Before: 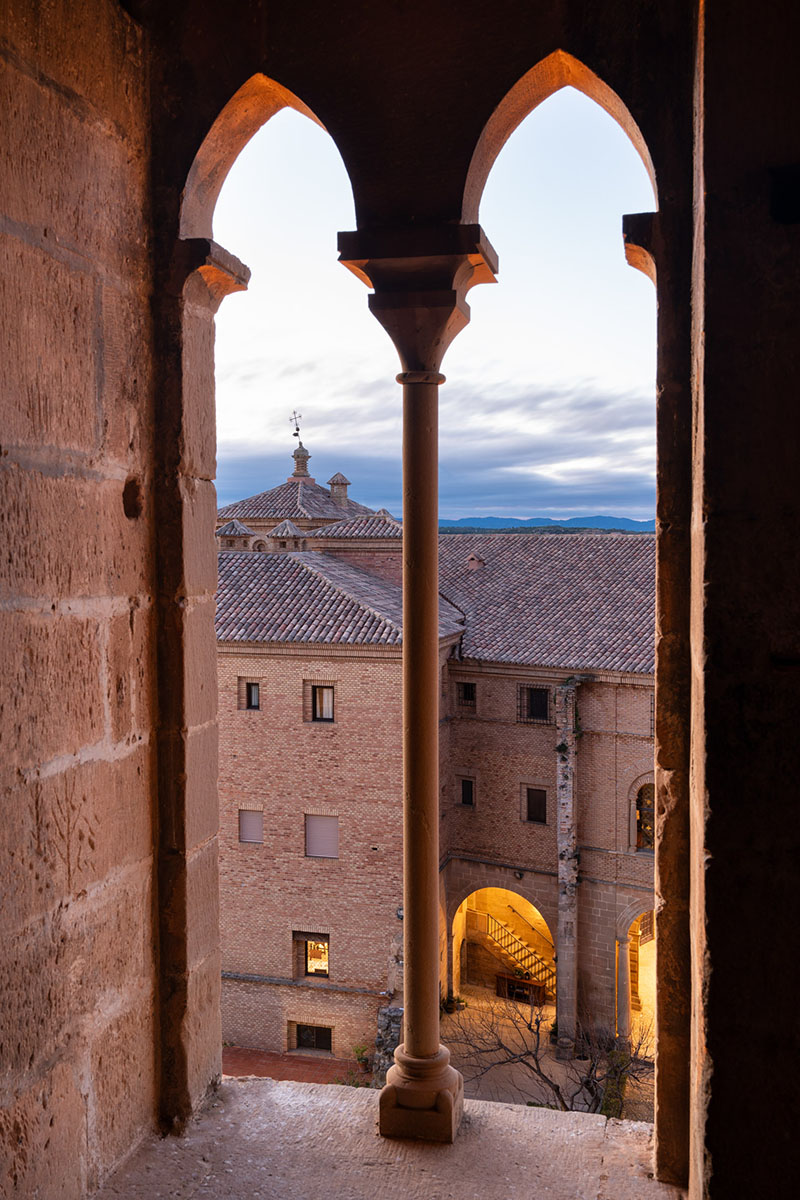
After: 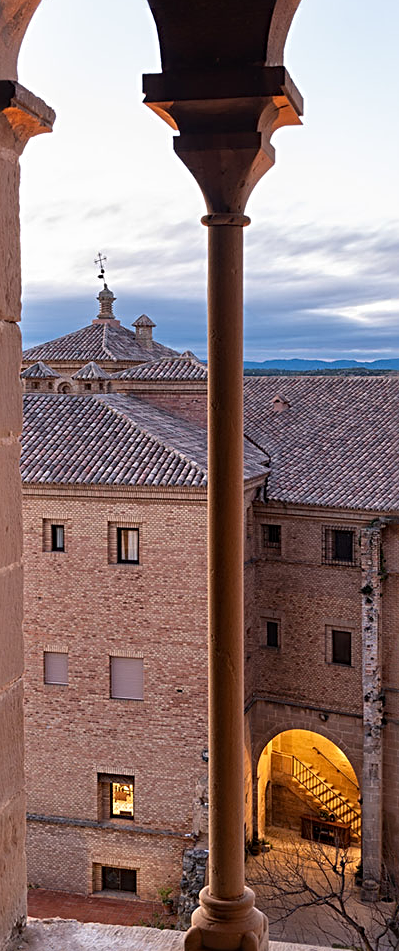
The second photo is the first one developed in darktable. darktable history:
sharpen: radius 3.1
crop and rotate: angle 0.011°, left 24.389%, top 13.197%, right 25.599%, bottom 7.472%
